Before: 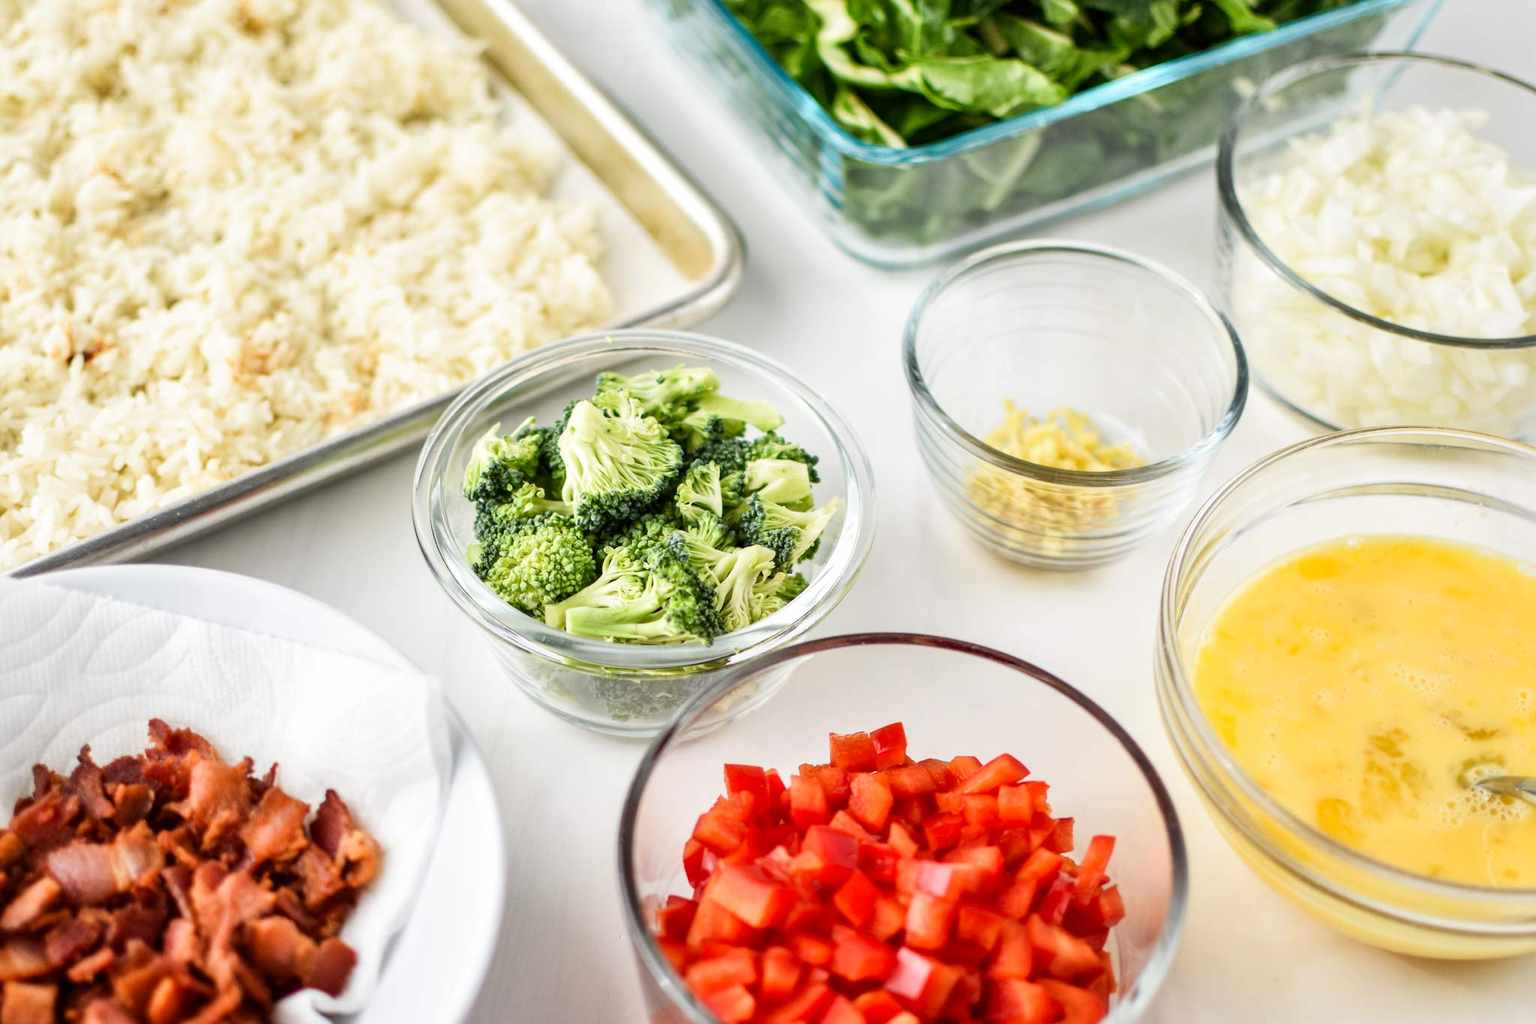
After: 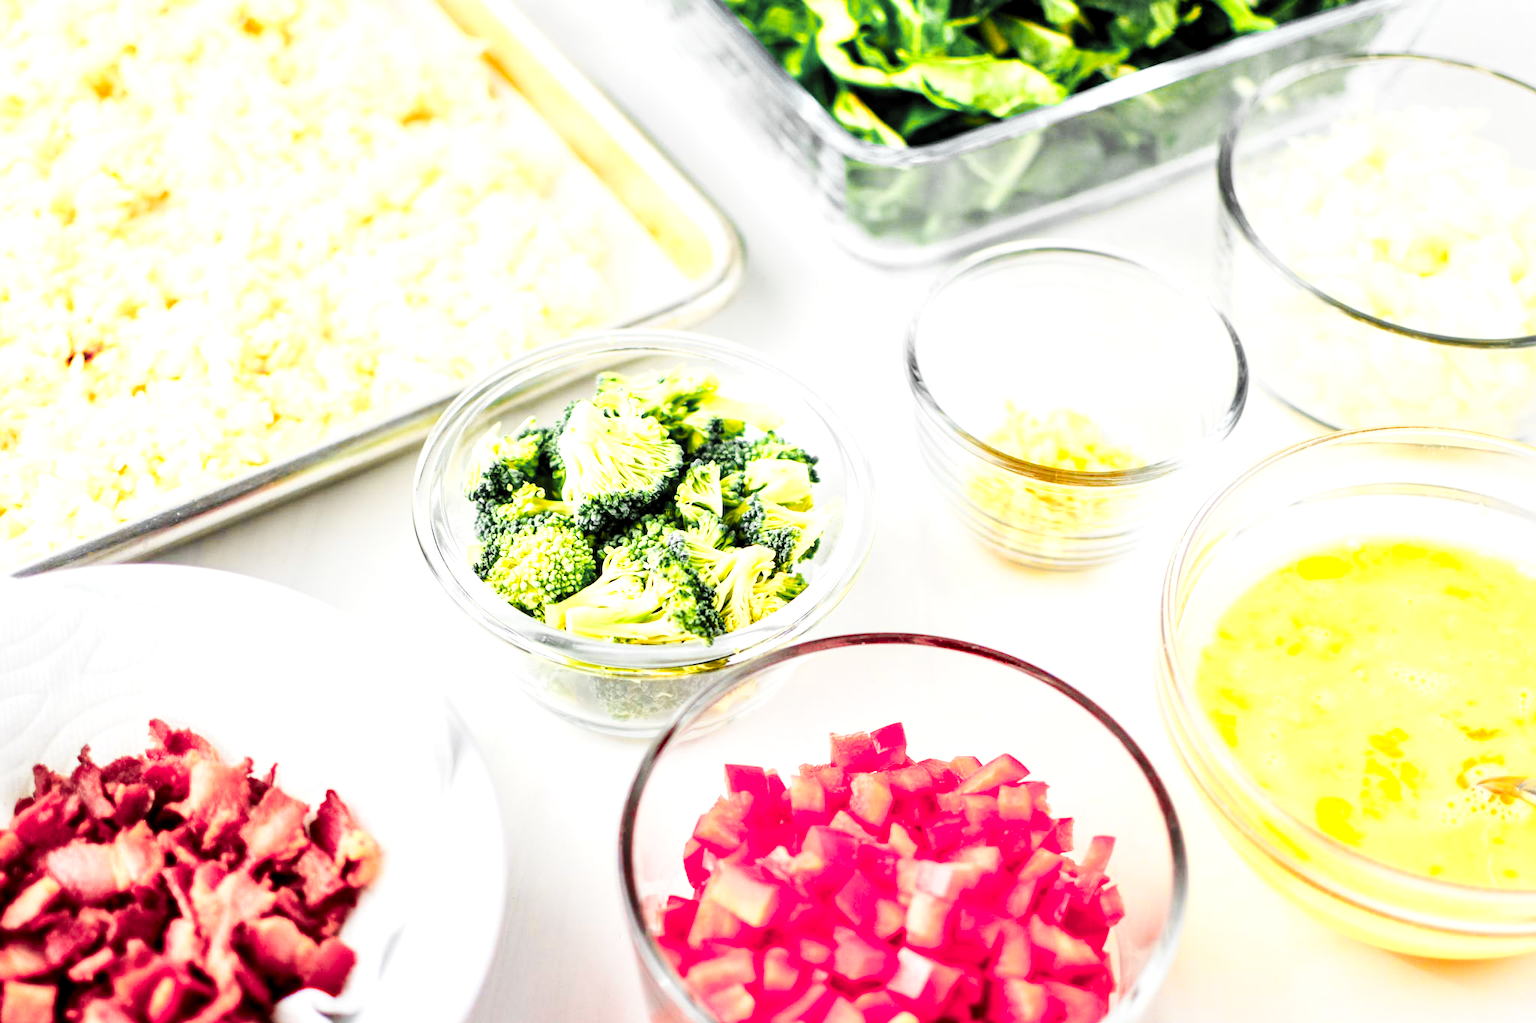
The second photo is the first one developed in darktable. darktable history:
base curve: curves: ch0 [(0, 0) (0.032, 0.025) (0.121, 0.166) (0.206, 0.329) (0.605, 0.79) (1, 1)], preserve colors none
exposure: black level correction 0.005, exposure 0.414 EV, compensate exposure bias true, compensate highlight preservation false
color zones: curves: ch0 [(0.257, 0.558) (0.75, 0.565)]; ch1 [(0.004, 0.857) (0.14, 0.416) (0.257, 0.695) (0.442, 0.032) (0.736, 0.266) (0.891, 0.741)]; ch2 [(0, 0.623) (0.112, 0.436) (0.271, 0.474) (0.516, 0.64) (0.743, 0.286)]
